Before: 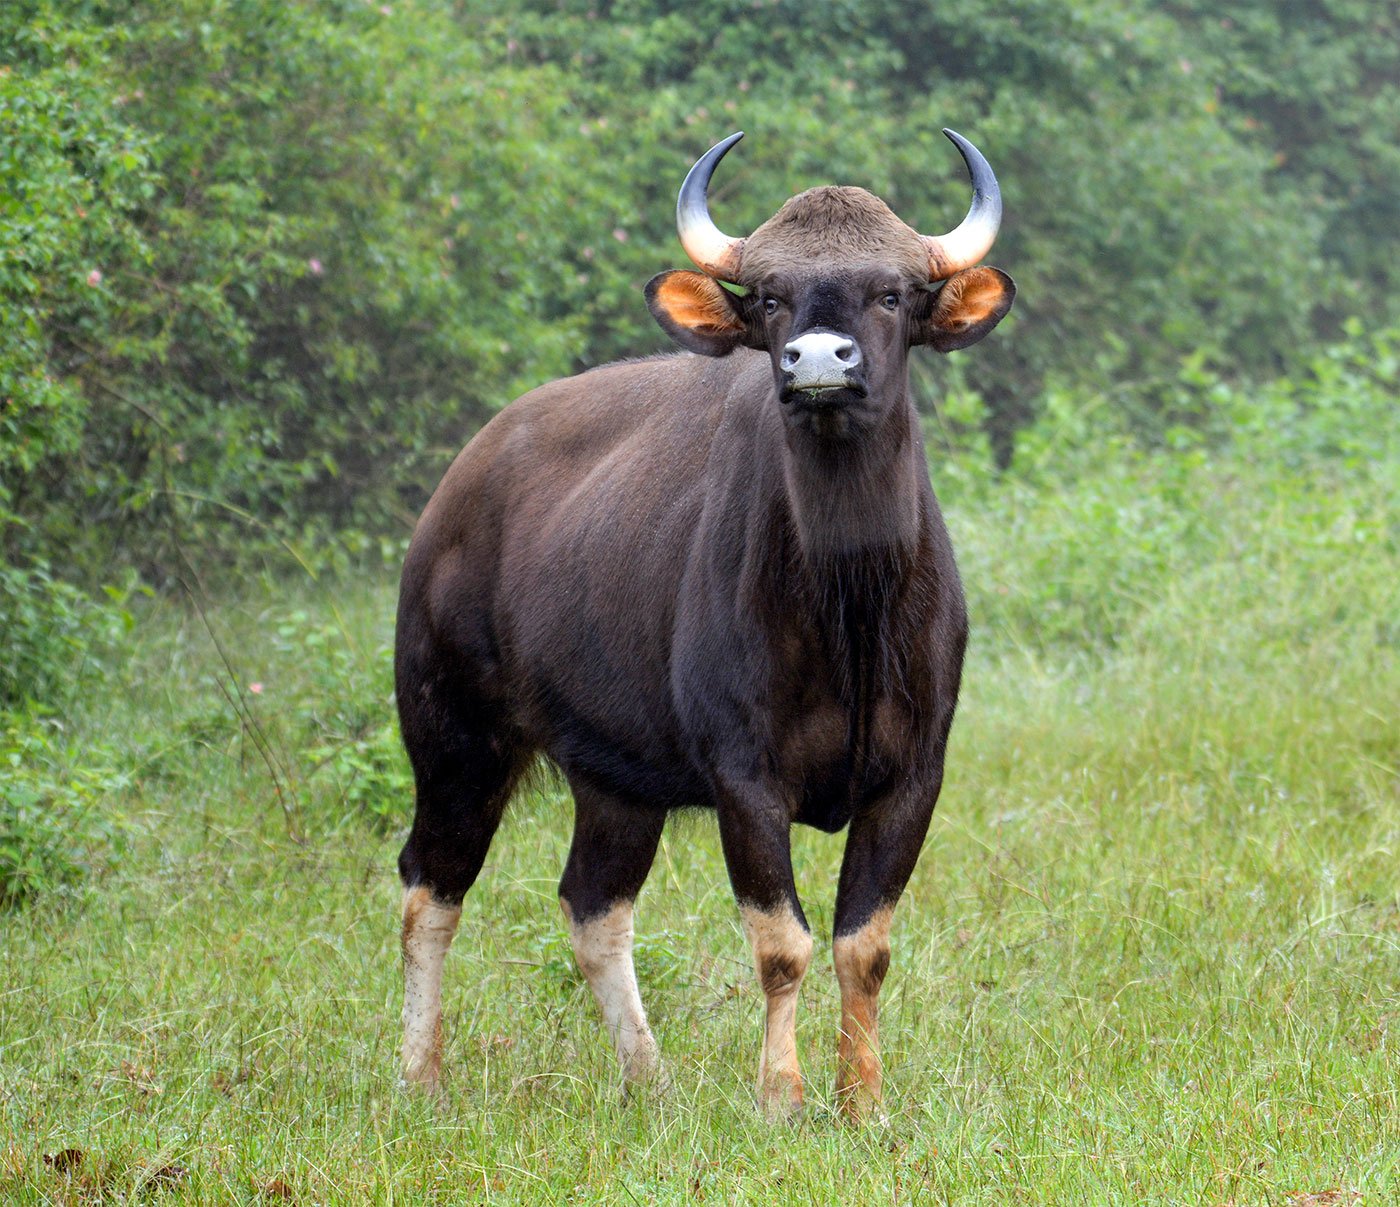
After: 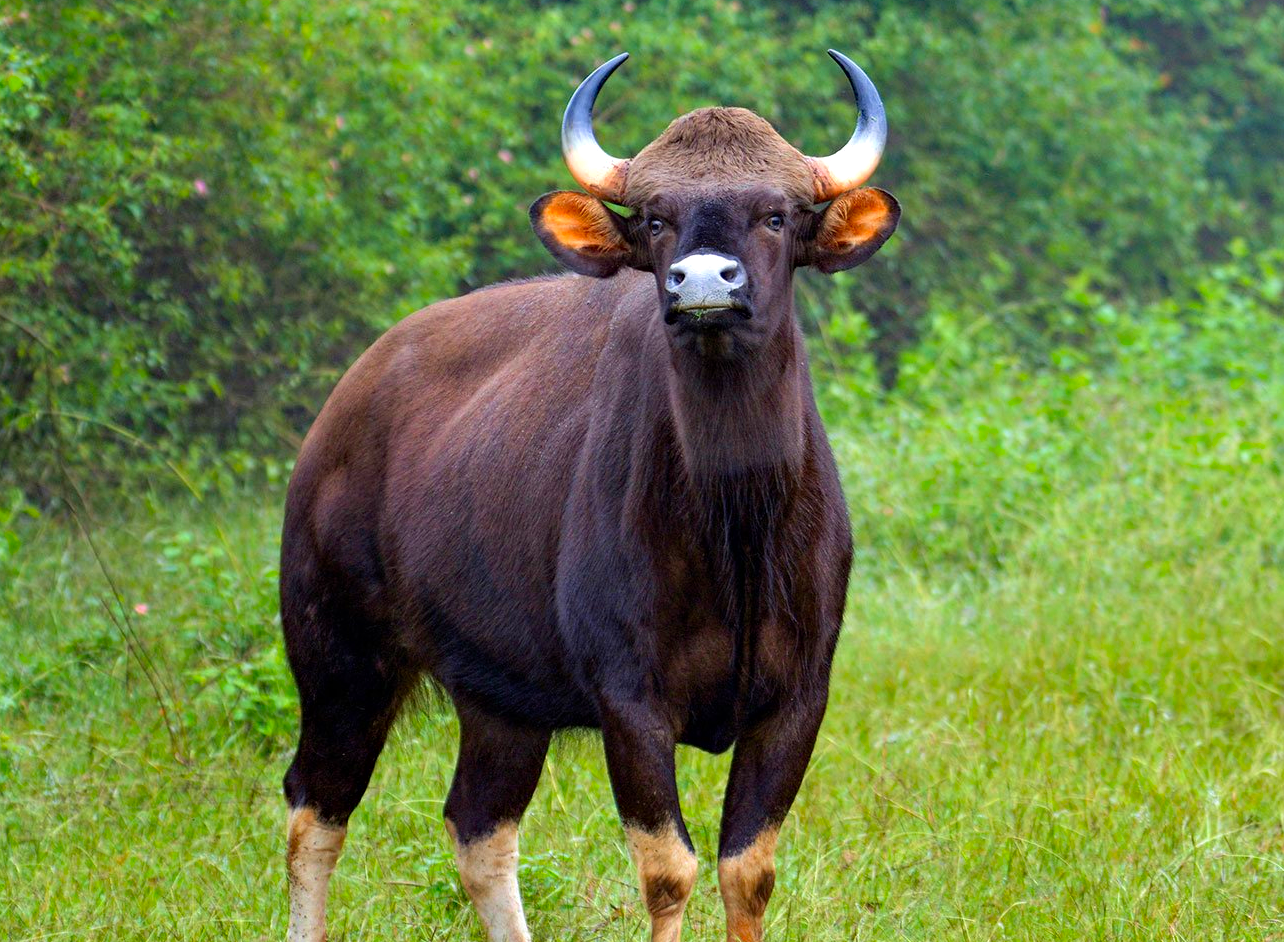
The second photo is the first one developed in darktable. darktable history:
crop: left 8.268%, top 6.556%, bottom 15.361%
contrast brightness saturation: brightness -0.023, saturation 0.37
haze removal: compatibility mode true, adaptive false
exposure: compensate highlight preservation false
velvia: on, module defaults
